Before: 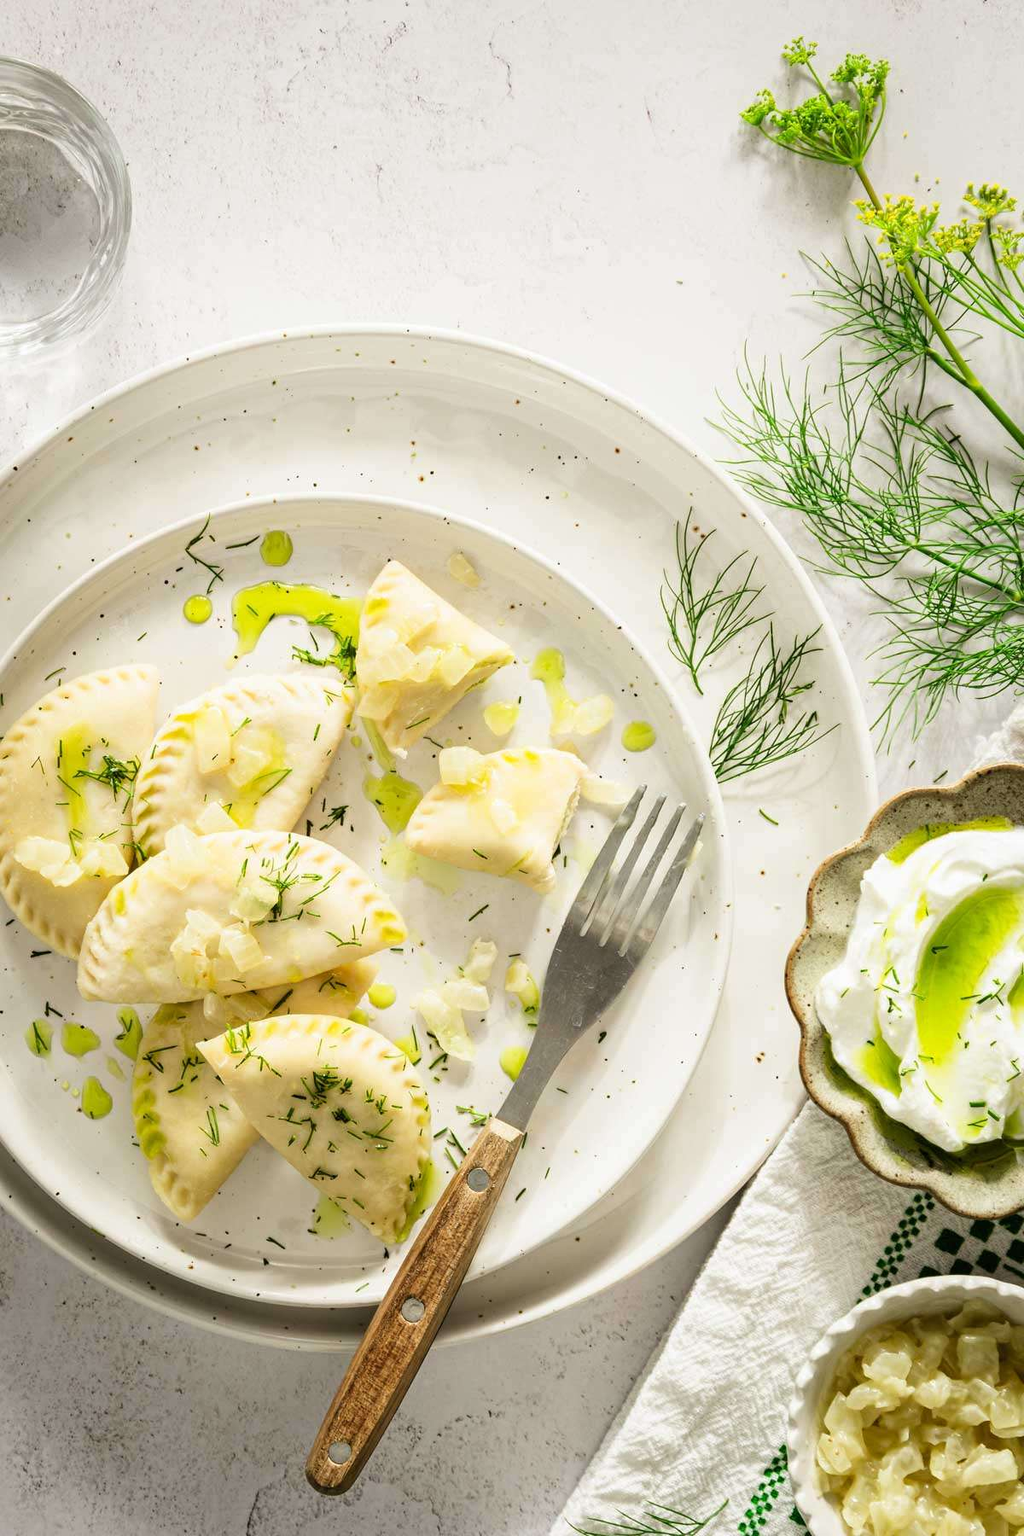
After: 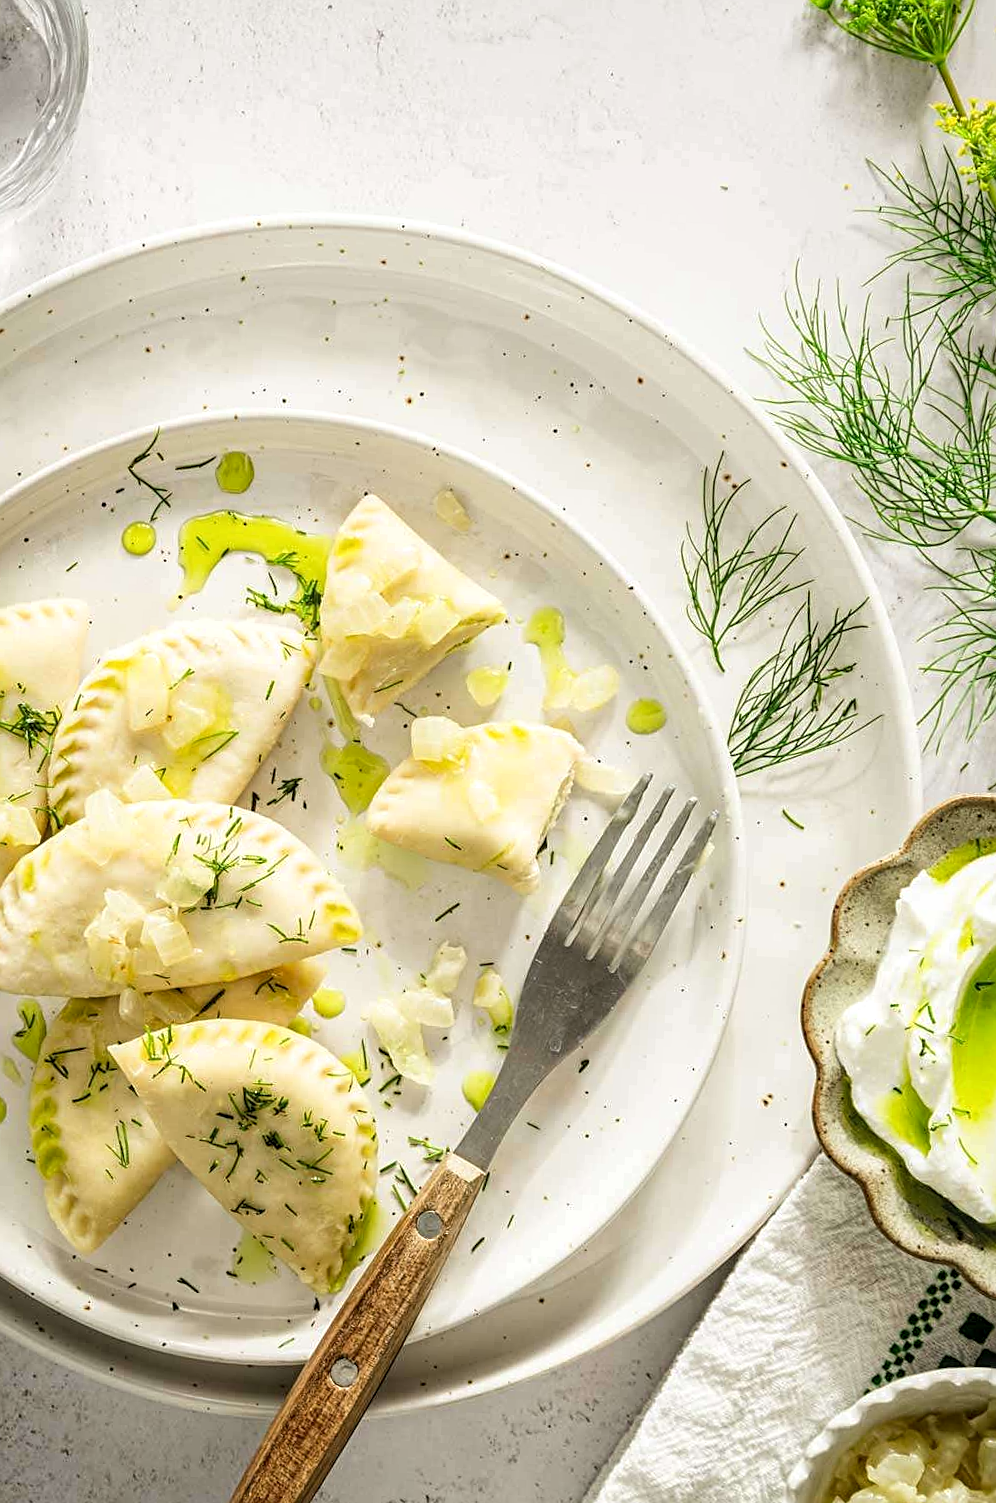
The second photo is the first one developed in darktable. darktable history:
local contrast: on, module defaults
crop and rotate: angle -3.23°, left 5.313%, top 5.223%, right 4.736%, bottom 4.317%
sharpen: on, module defaults
